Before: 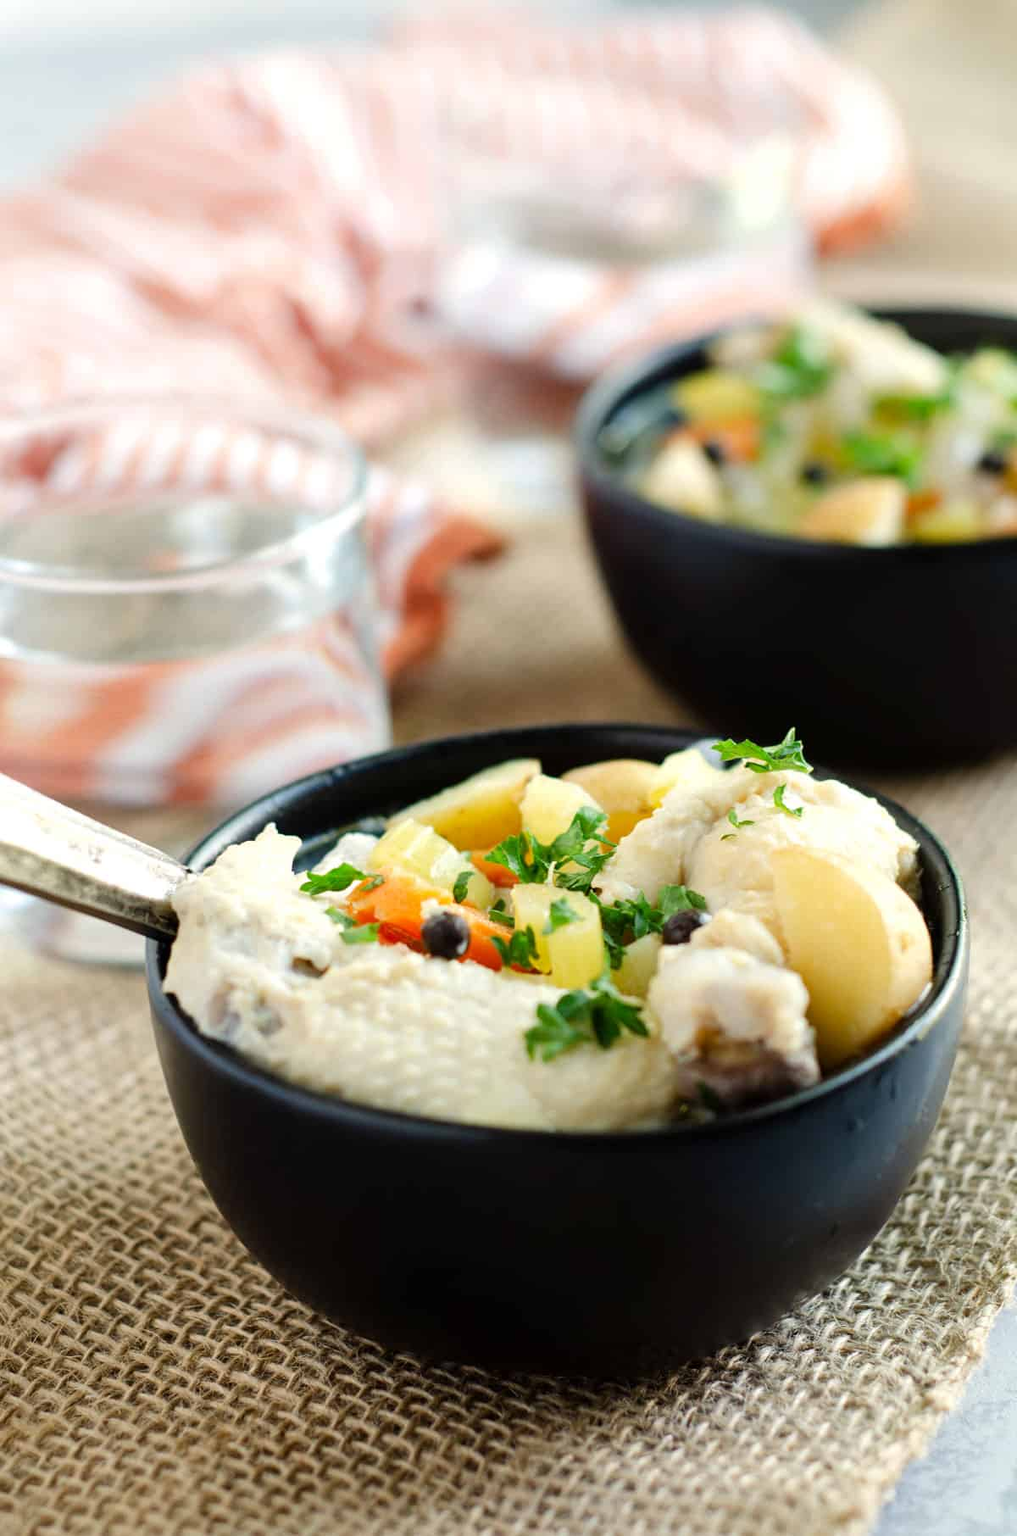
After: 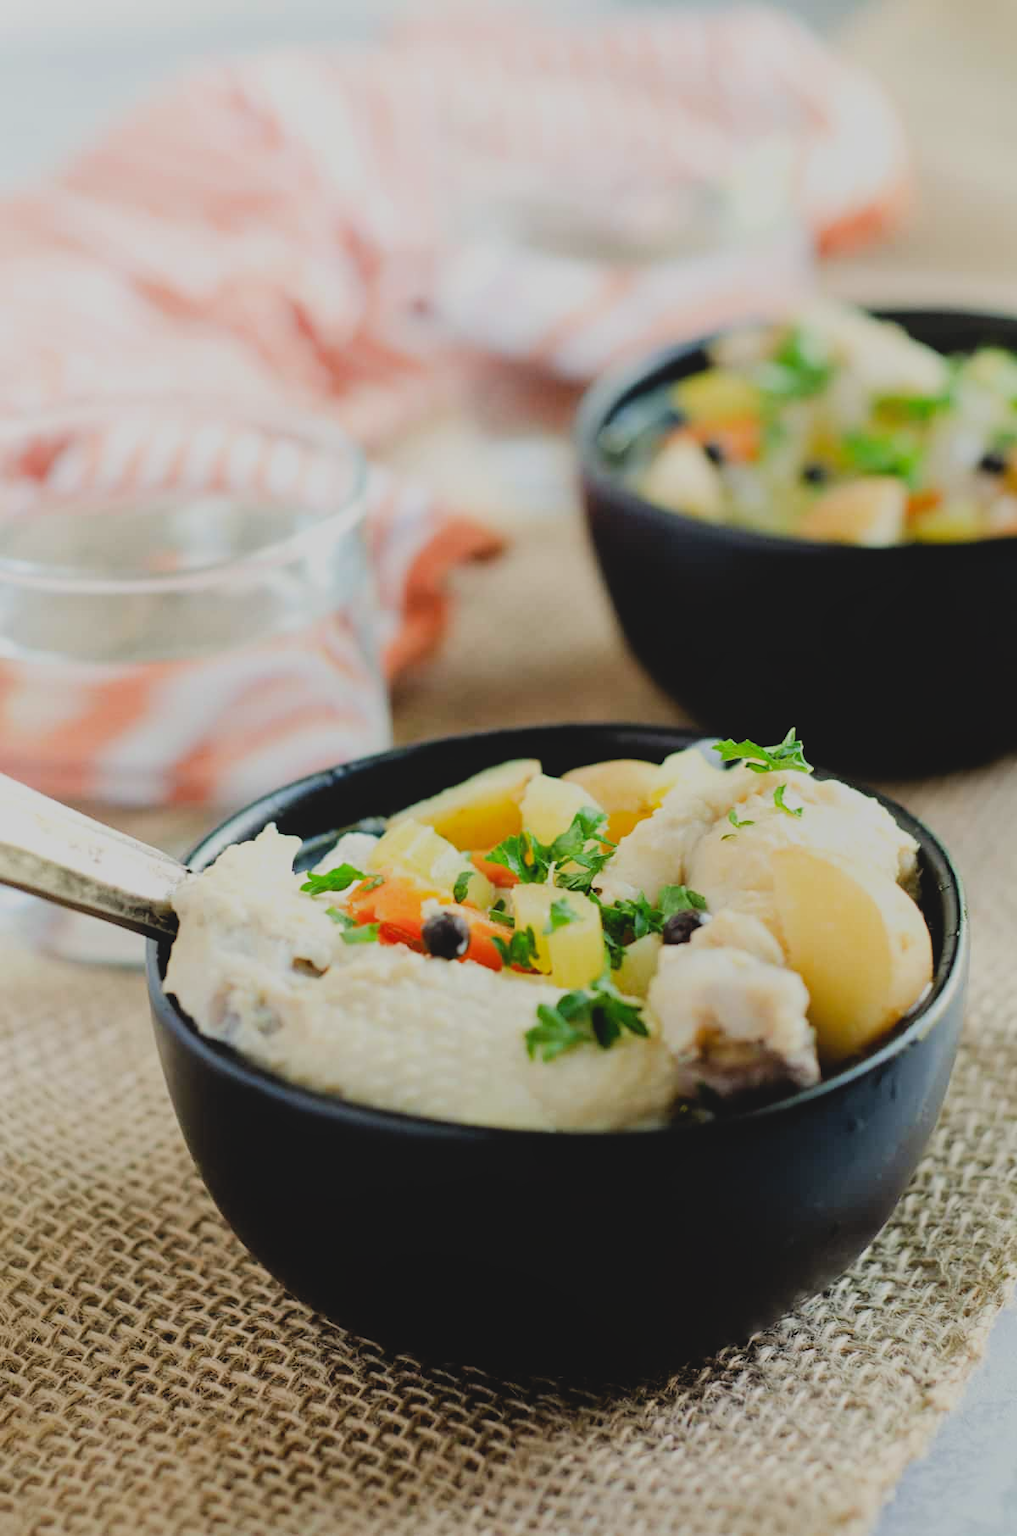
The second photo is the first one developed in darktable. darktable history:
filmic rgb: black relative exposure -7.65 EV, white relative exposure 4.56 EV, hardness 3.61, contrast 1.05
local contrast: highlights 68%, shadows 68%, detail 82%, midtone range 0.325
